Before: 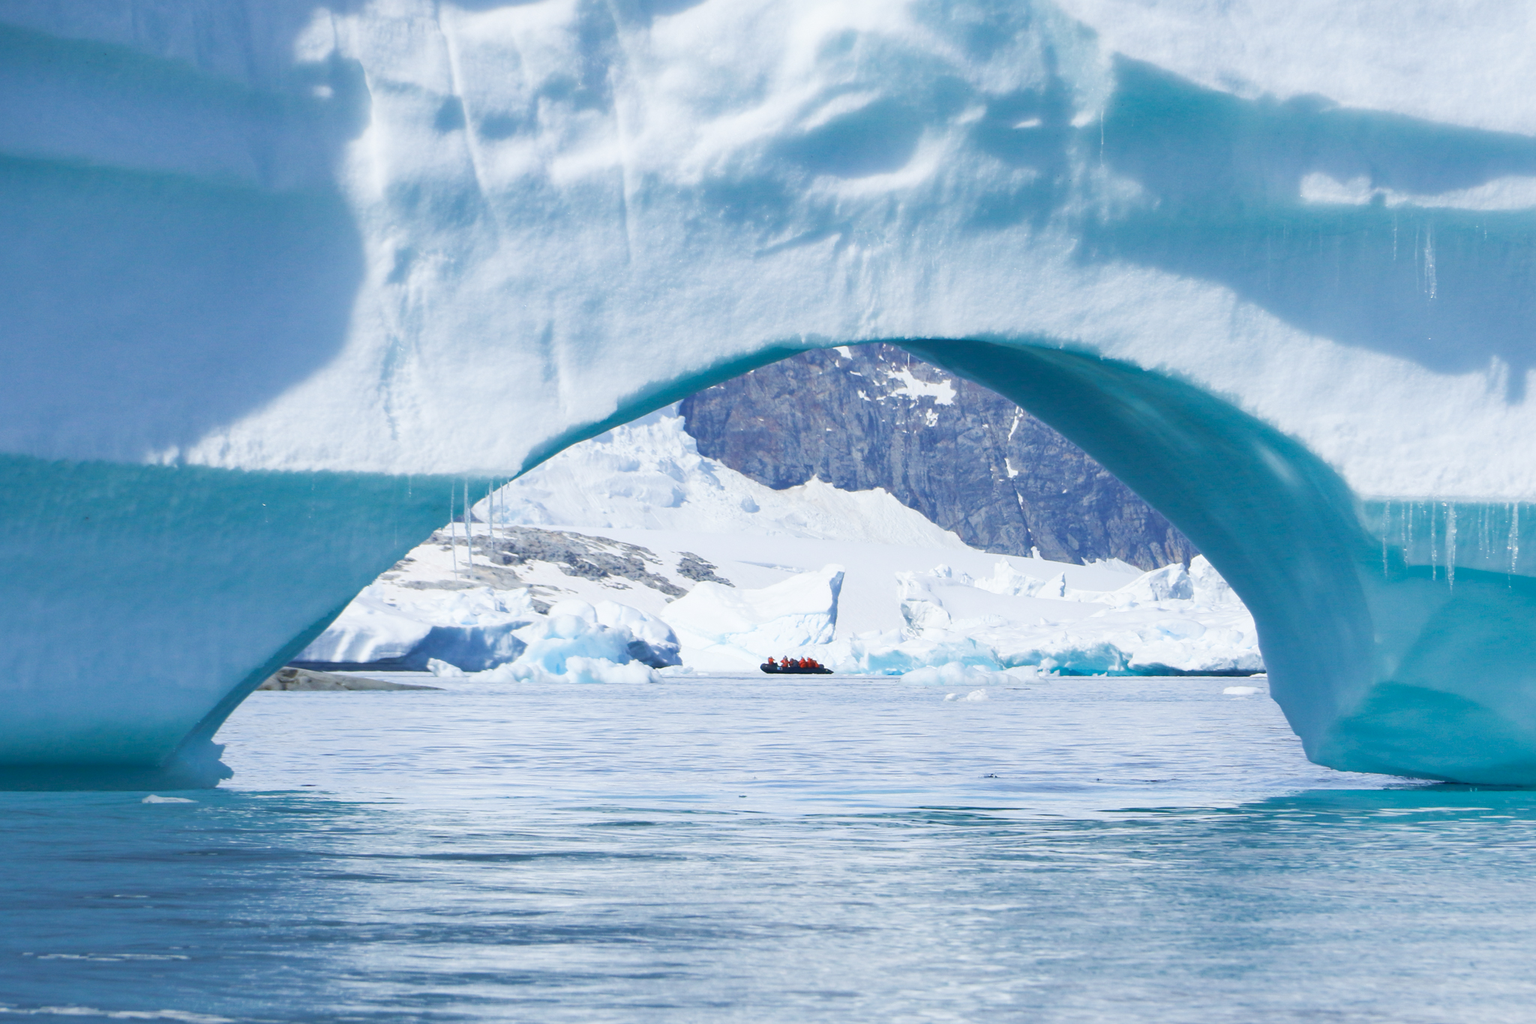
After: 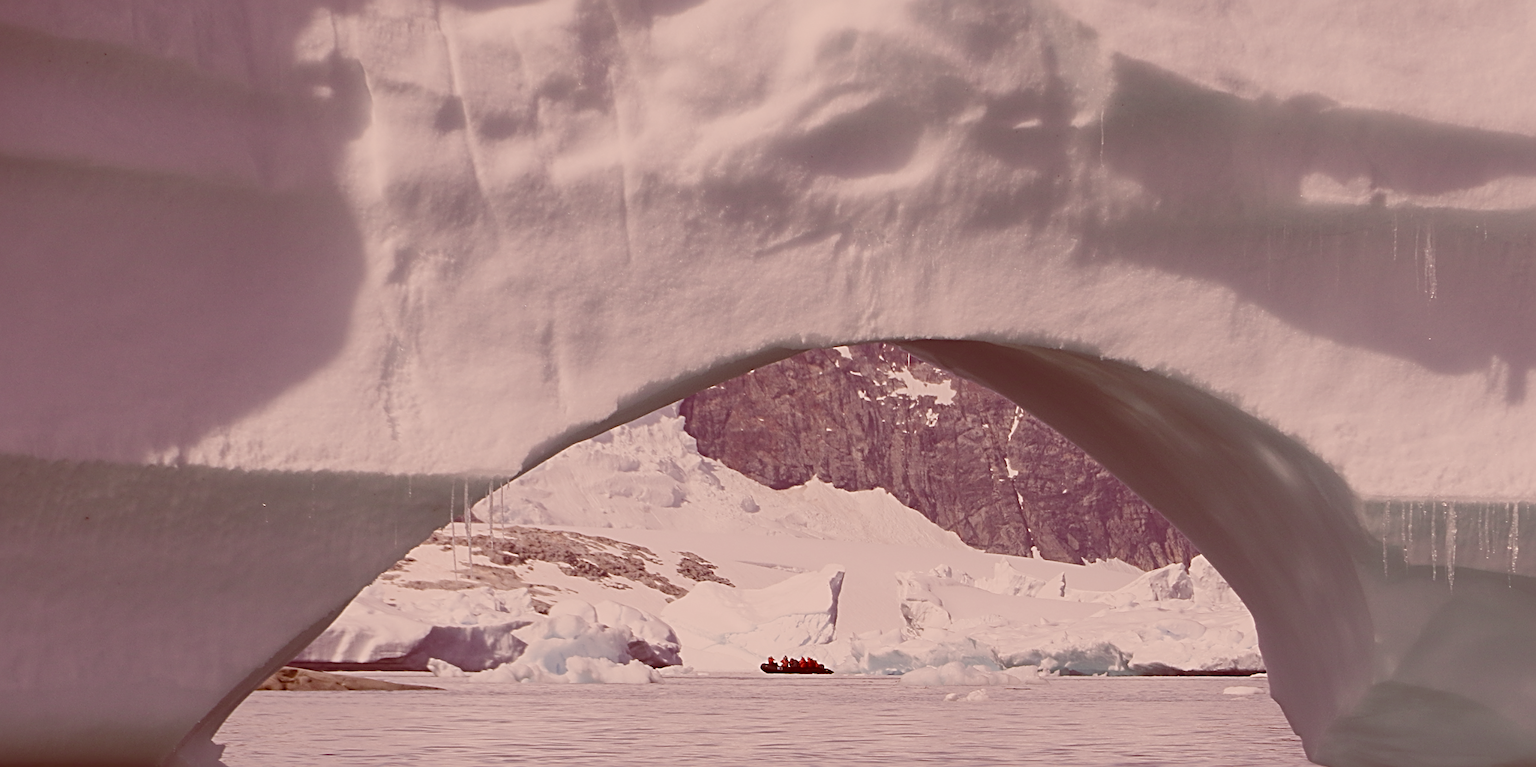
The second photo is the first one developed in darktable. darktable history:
exposure: black level correction 0, compensate exposure bias true, compensate highlight preservation false
contrast brightness saturation: saturation -0.05
color correction: highlights a* 9.03, highlights b* 8.71, shadows a* 40, shadows b* 40, saturation 0.8
crop: bottom 24.988%
sharpen: radius 3.025, amount 0.757
